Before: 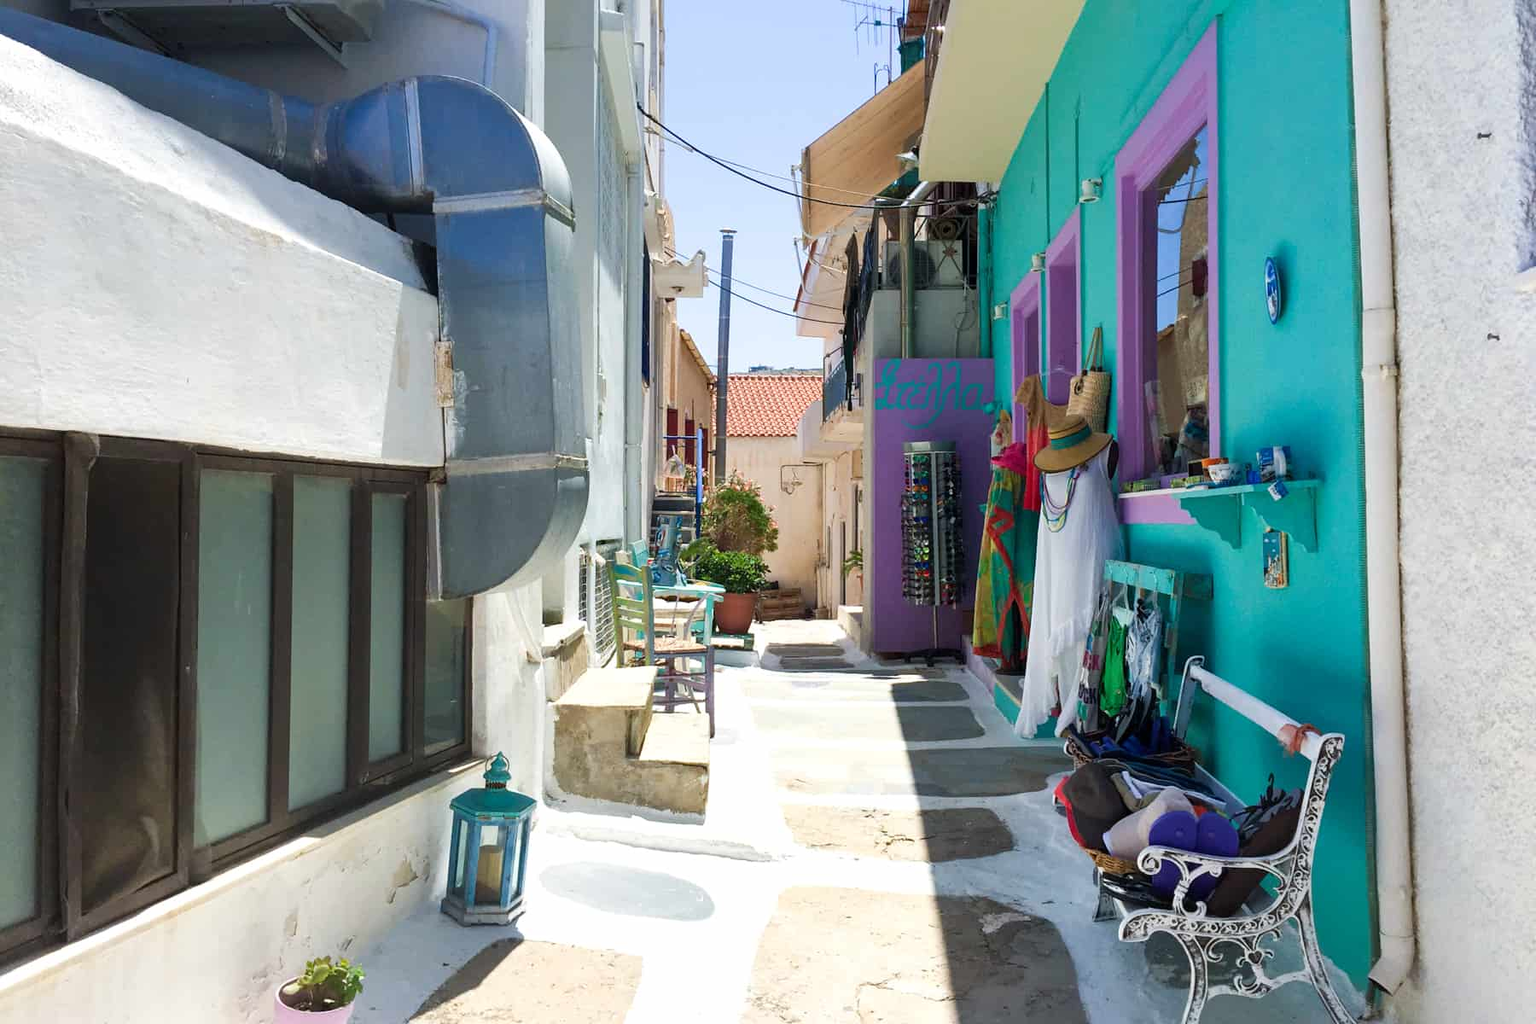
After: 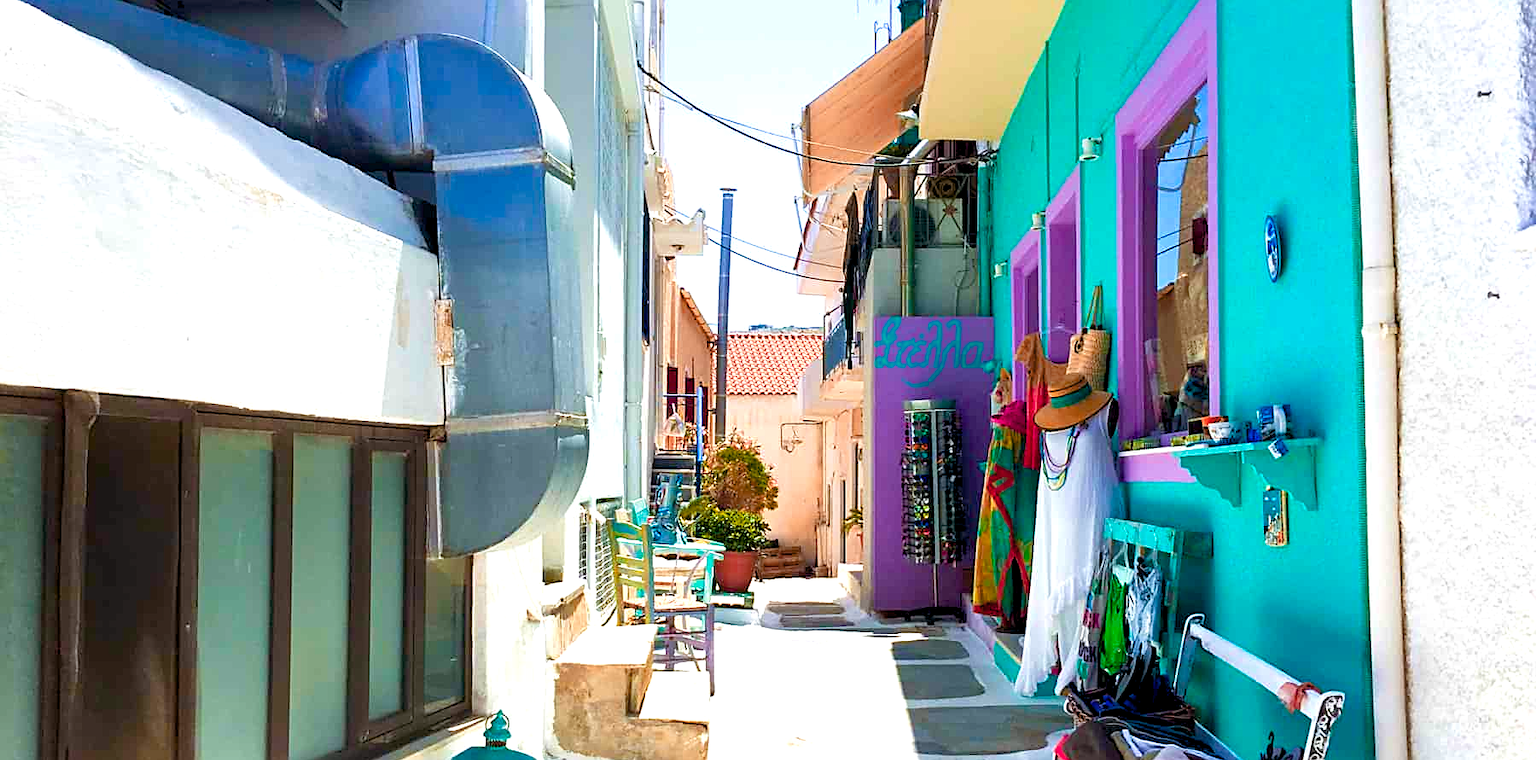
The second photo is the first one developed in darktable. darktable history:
color balance rgb: shadows lift › chroma 2.032%, shadows lift › hue 49.15°, global offset › luminance -0.866%, perceptual saturation grading › global saturation 35.968%, perceptual saturation grading › shadows 34.686%
crop: top 4.142%, bottom 21.464%
exposure: exposure 0.602 EV, compensate highlight preservation false
velvia: on, module defaults
sharpen: on, module defaults
color zones: curves: ch1 [(0, 0.469) (0.072, 0.457) (0.243, 0.494) (0.429, 0.5) (0.571, 0.5) (0.714, 0.5) (0.857, 0.5) (1, 0.469)]; ch2 [(0, 0.499) (0.143, 0.467) (0.242, 0.436) (0.429, 0.493) (0.571, 0.5) (0.714, 0.5) (0.857, 0.5) (1, 0.499)], mix 33.18%
tone equalizer: edges refinement/feathering 500, mask exposure compensation -1.57 EV, preserve details no
